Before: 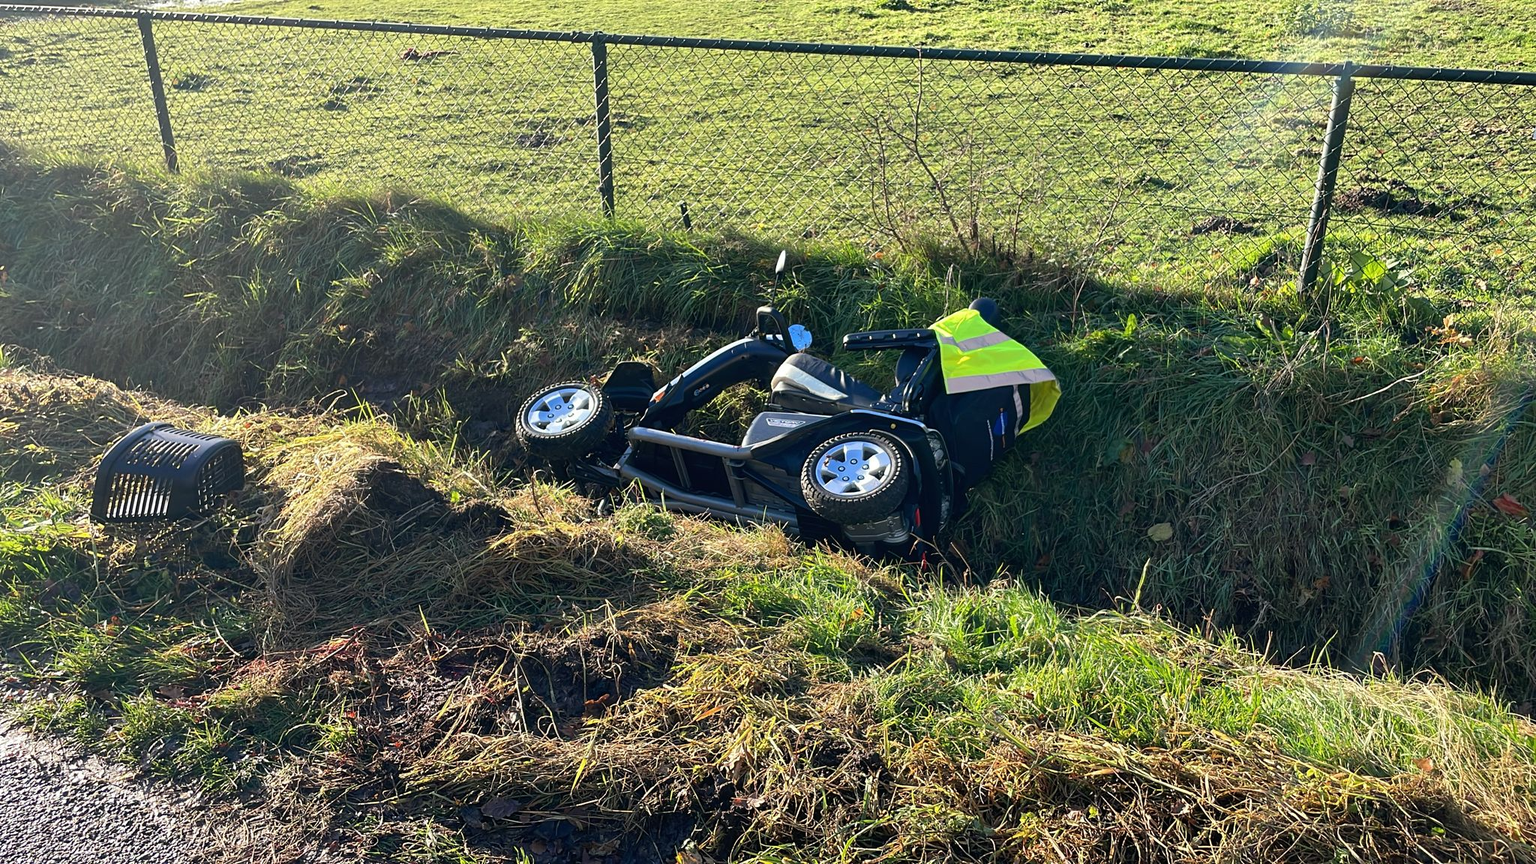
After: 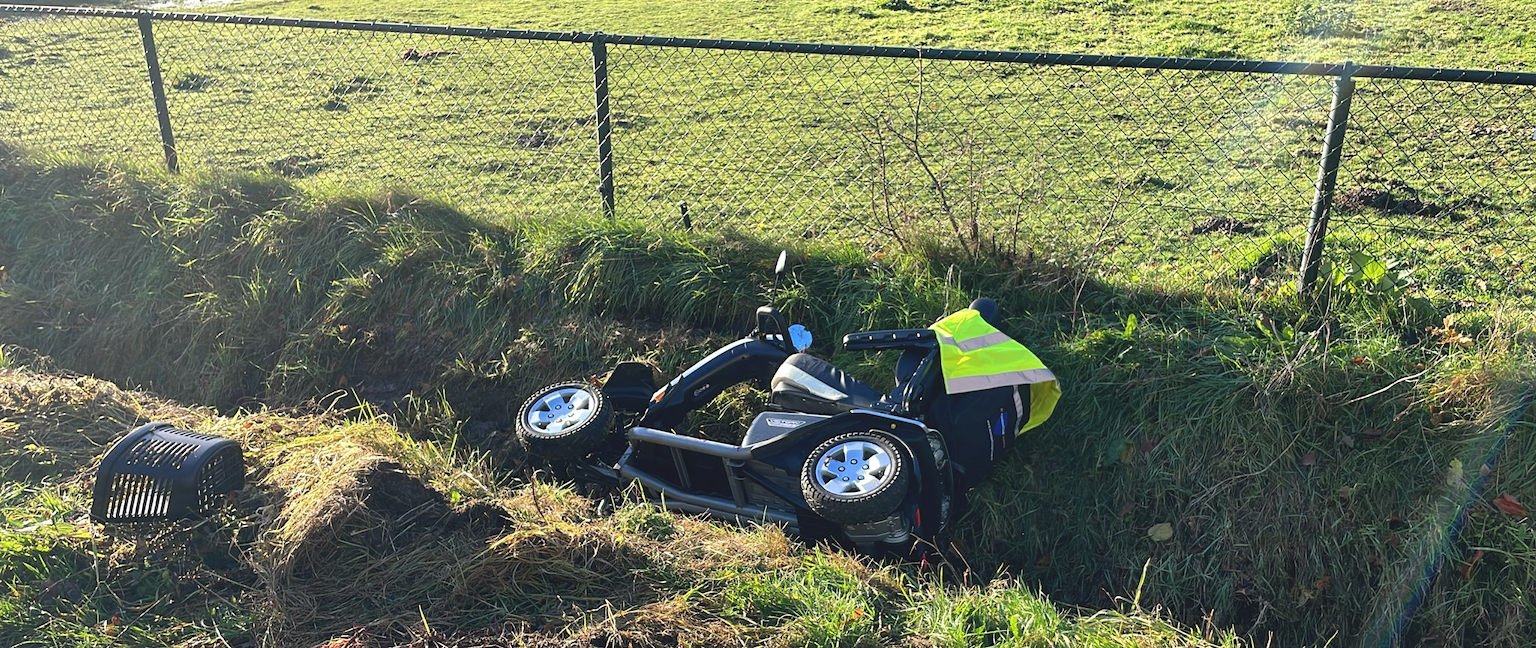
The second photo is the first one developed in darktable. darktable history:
crop: bottom 24.967%
exposure: black level correction -0.008, exposure 0.067 EV, compensate highlight preservation false
